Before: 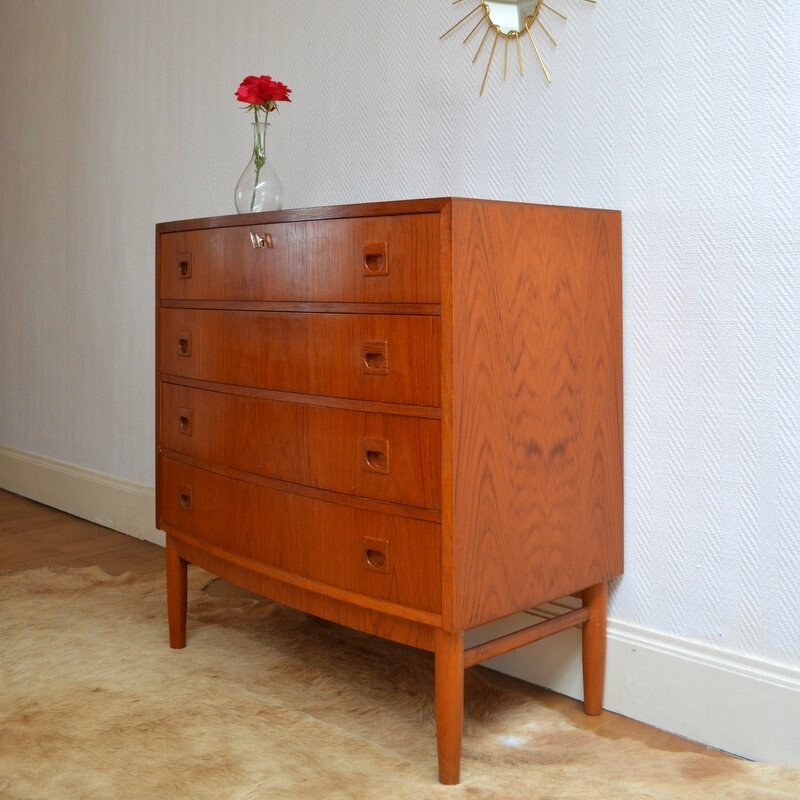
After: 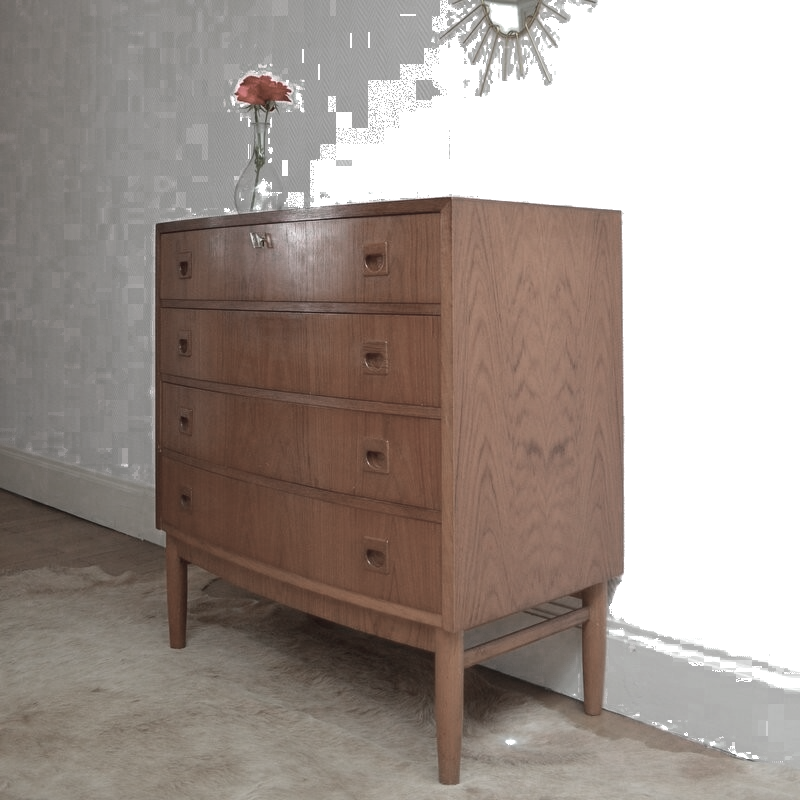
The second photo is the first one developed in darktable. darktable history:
color zones: curves: ch0 [(0, 0.613) (0.01, 0.613) (0.245, 0.448) (0.498, 0.529) (0.642, 0.665) (0.879, 0.777) (0.99, 0.613)]; ch1 [(0, 0.272) (0.219, 0.127) (0.724, 0.346)], process mode strong
